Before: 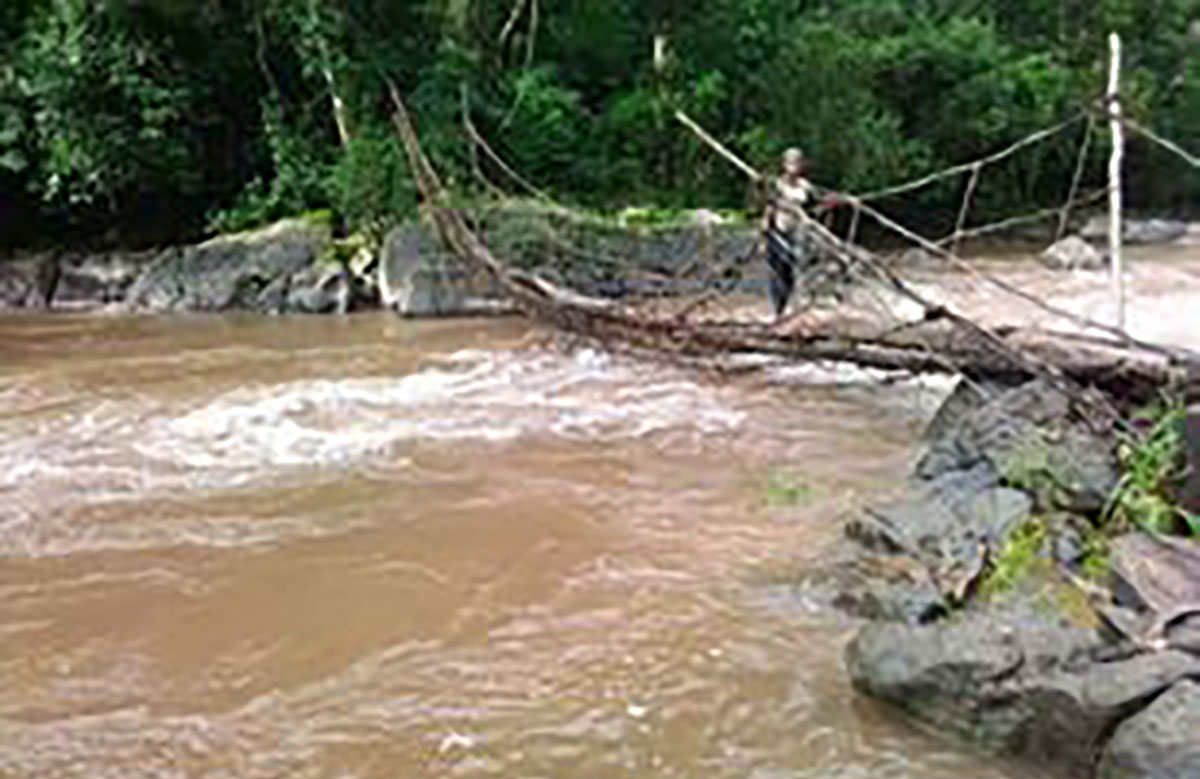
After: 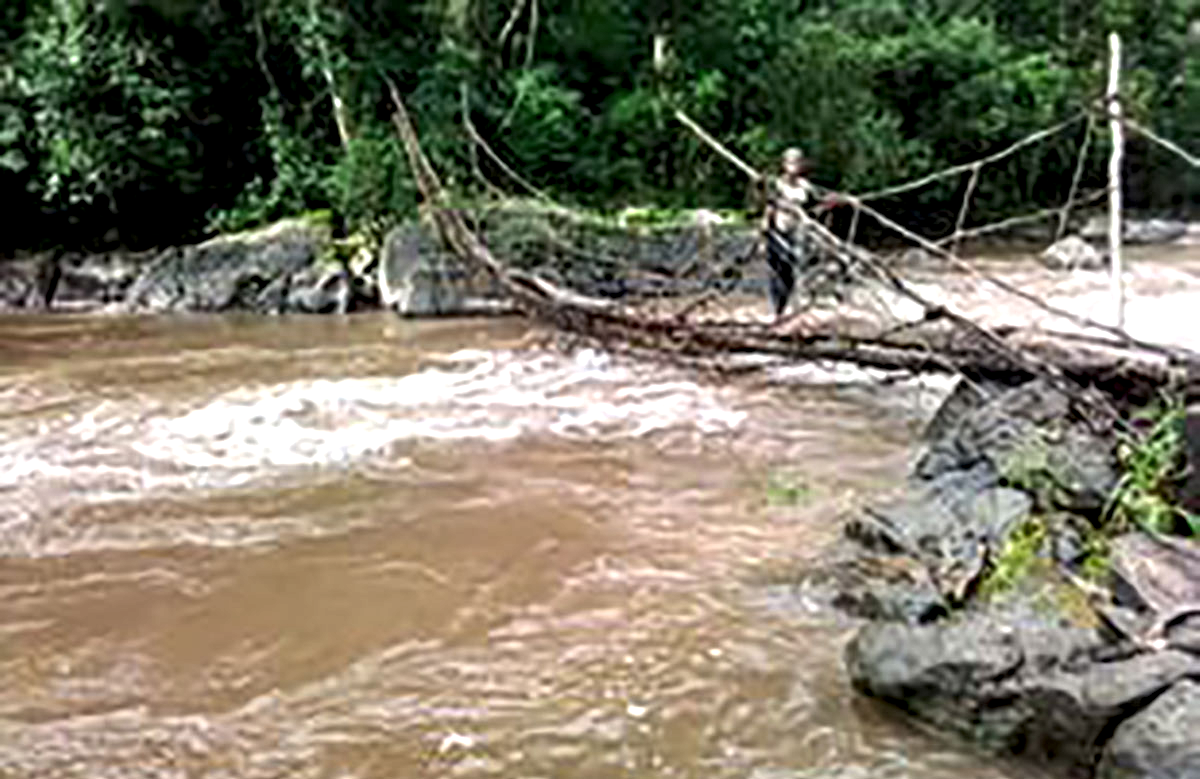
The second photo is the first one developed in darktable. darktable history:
local contrast: highlights 64%, shadows 54%, detail 168%, midtone range 0.518
